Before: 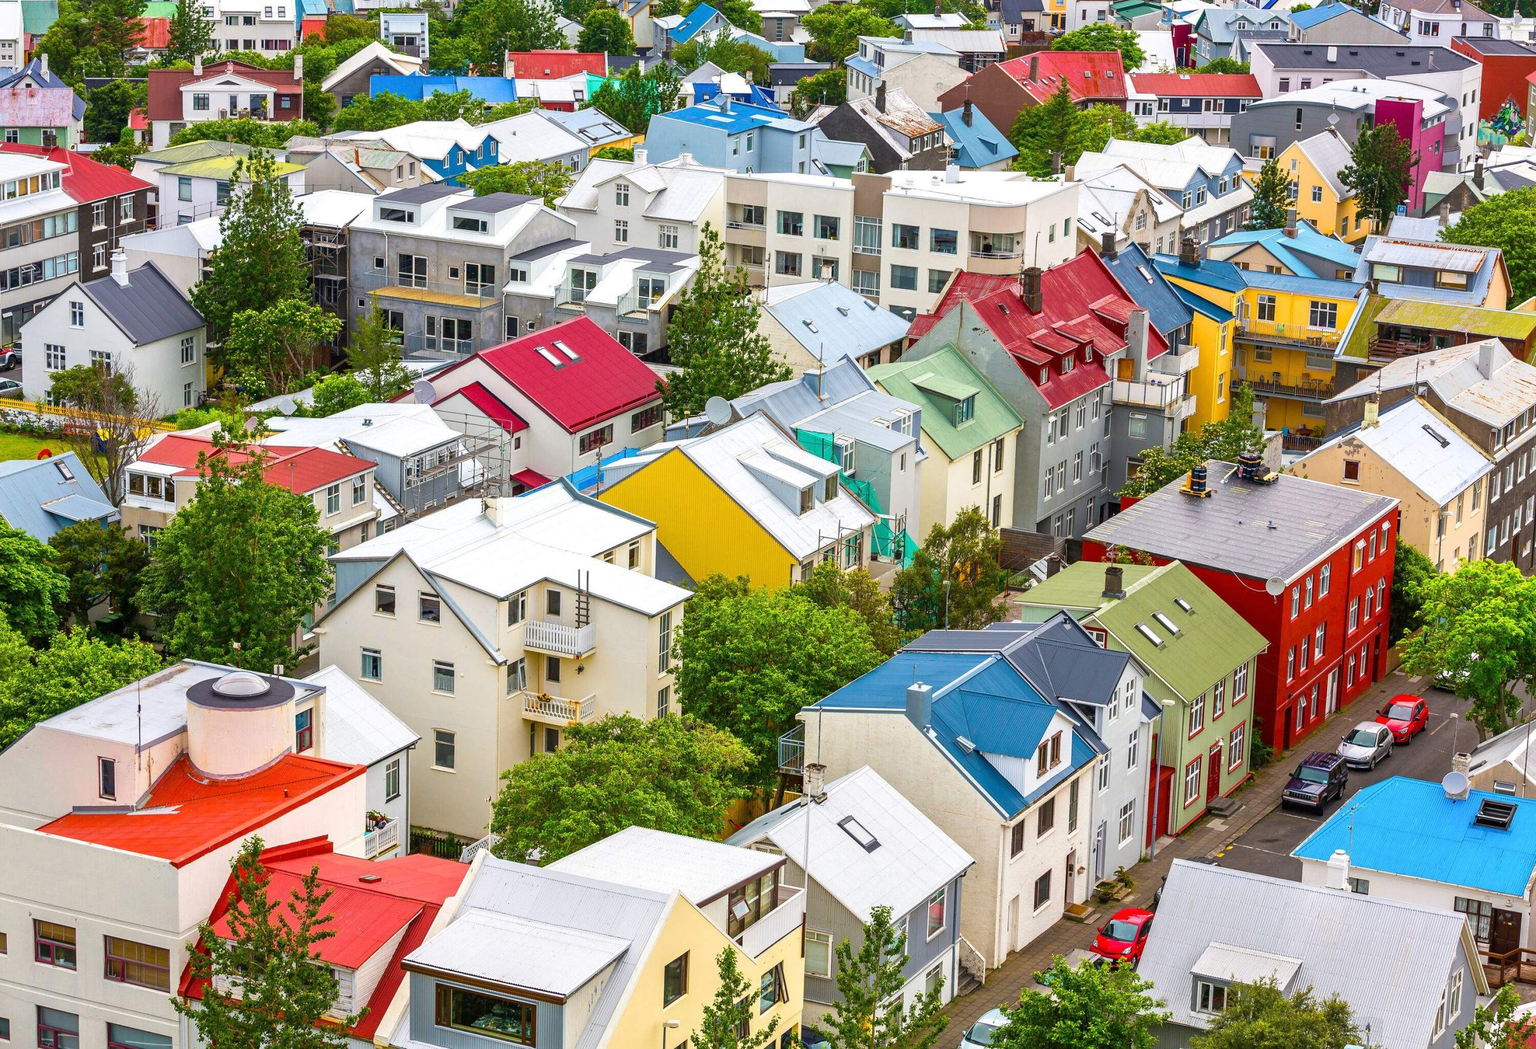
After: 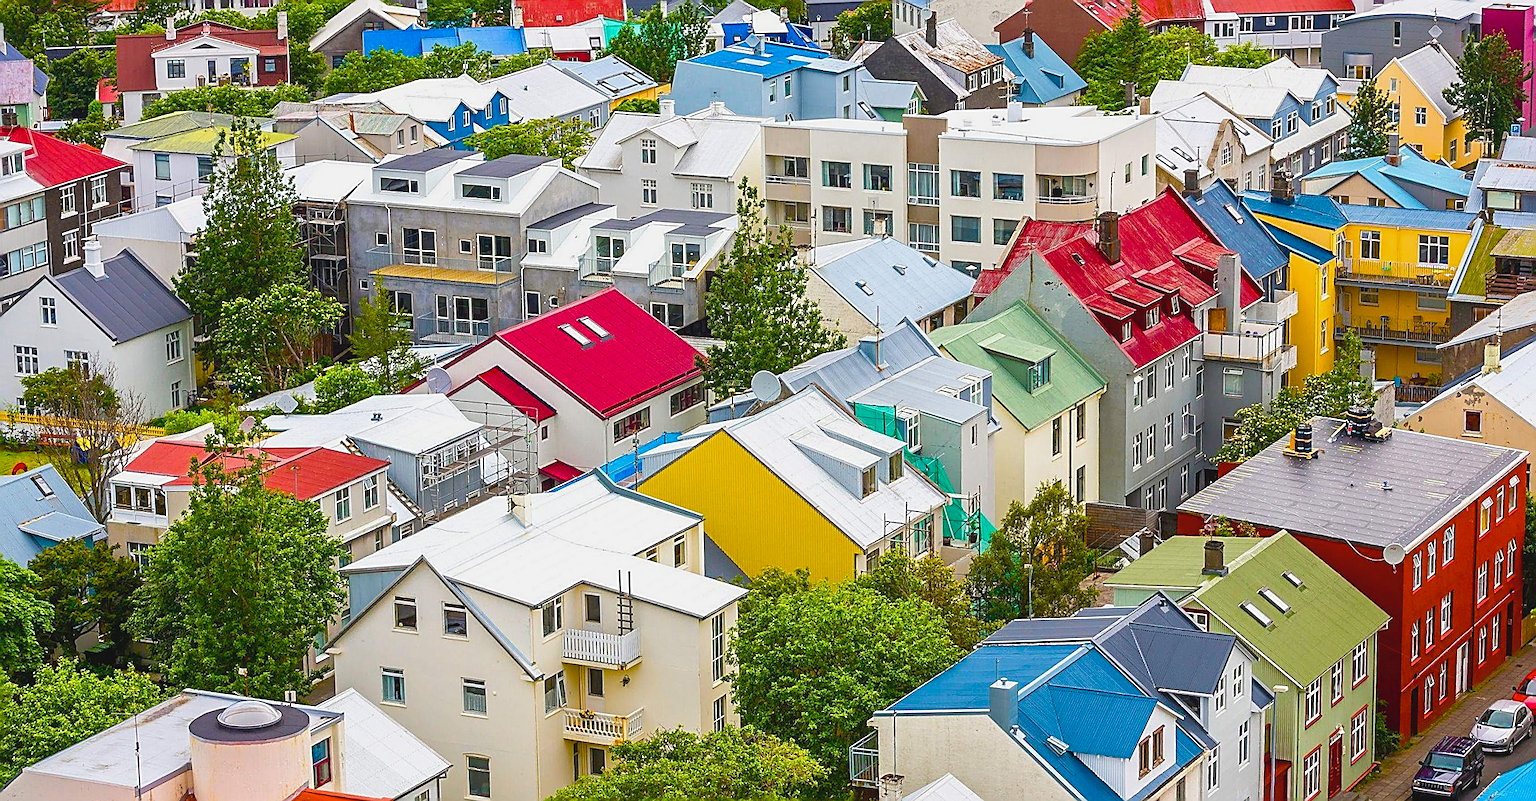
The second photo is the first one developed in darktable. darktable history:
color balance rgb: perceptual saturation grading › global saturation 35%, perceptual saturation grading › highlights -25%, perceptual saturation grading › shadows 50%
sharpen: radius 1.685, amount 1.294
crop: left 3.015%, top 8.969%, right 9.647%, bottom 26.457%
rotate and perspective: rotation -2.56°, automatic cropping off
contrast brightness saturation: contrast -0.1, saturation -0.1
